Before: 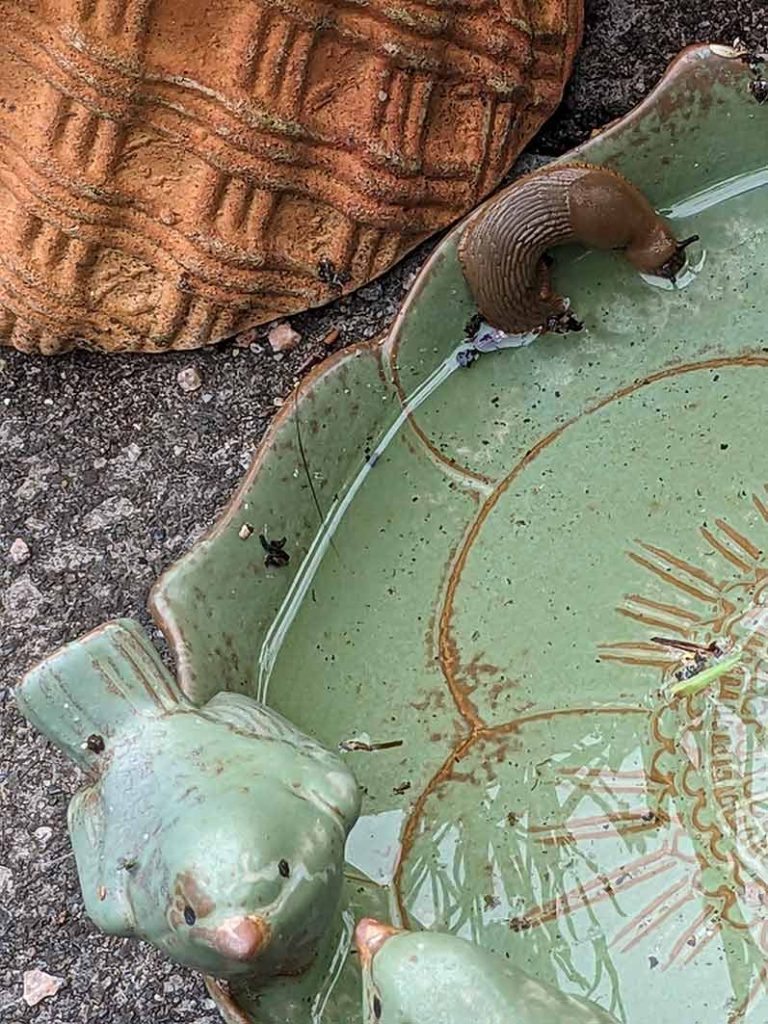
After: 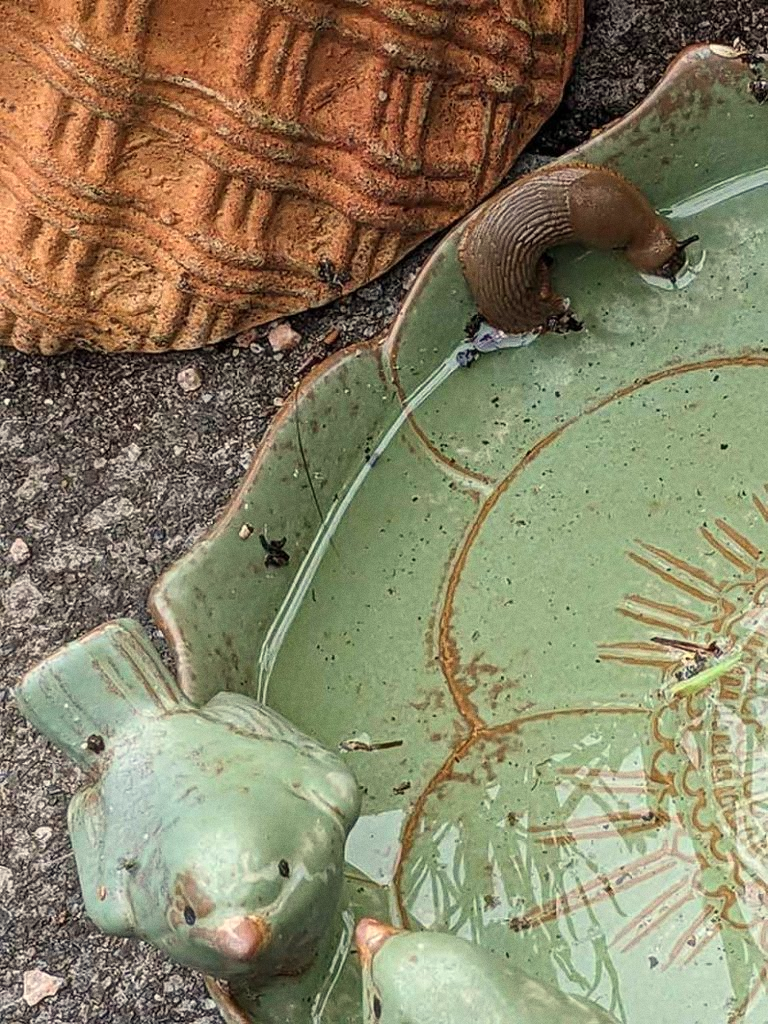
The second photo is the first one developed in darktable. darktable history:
grain: coarseness 7.08 ISO, strength 21.67%, mid-tones bias 59.58%
white balance: red 1.029, blue 0.92
